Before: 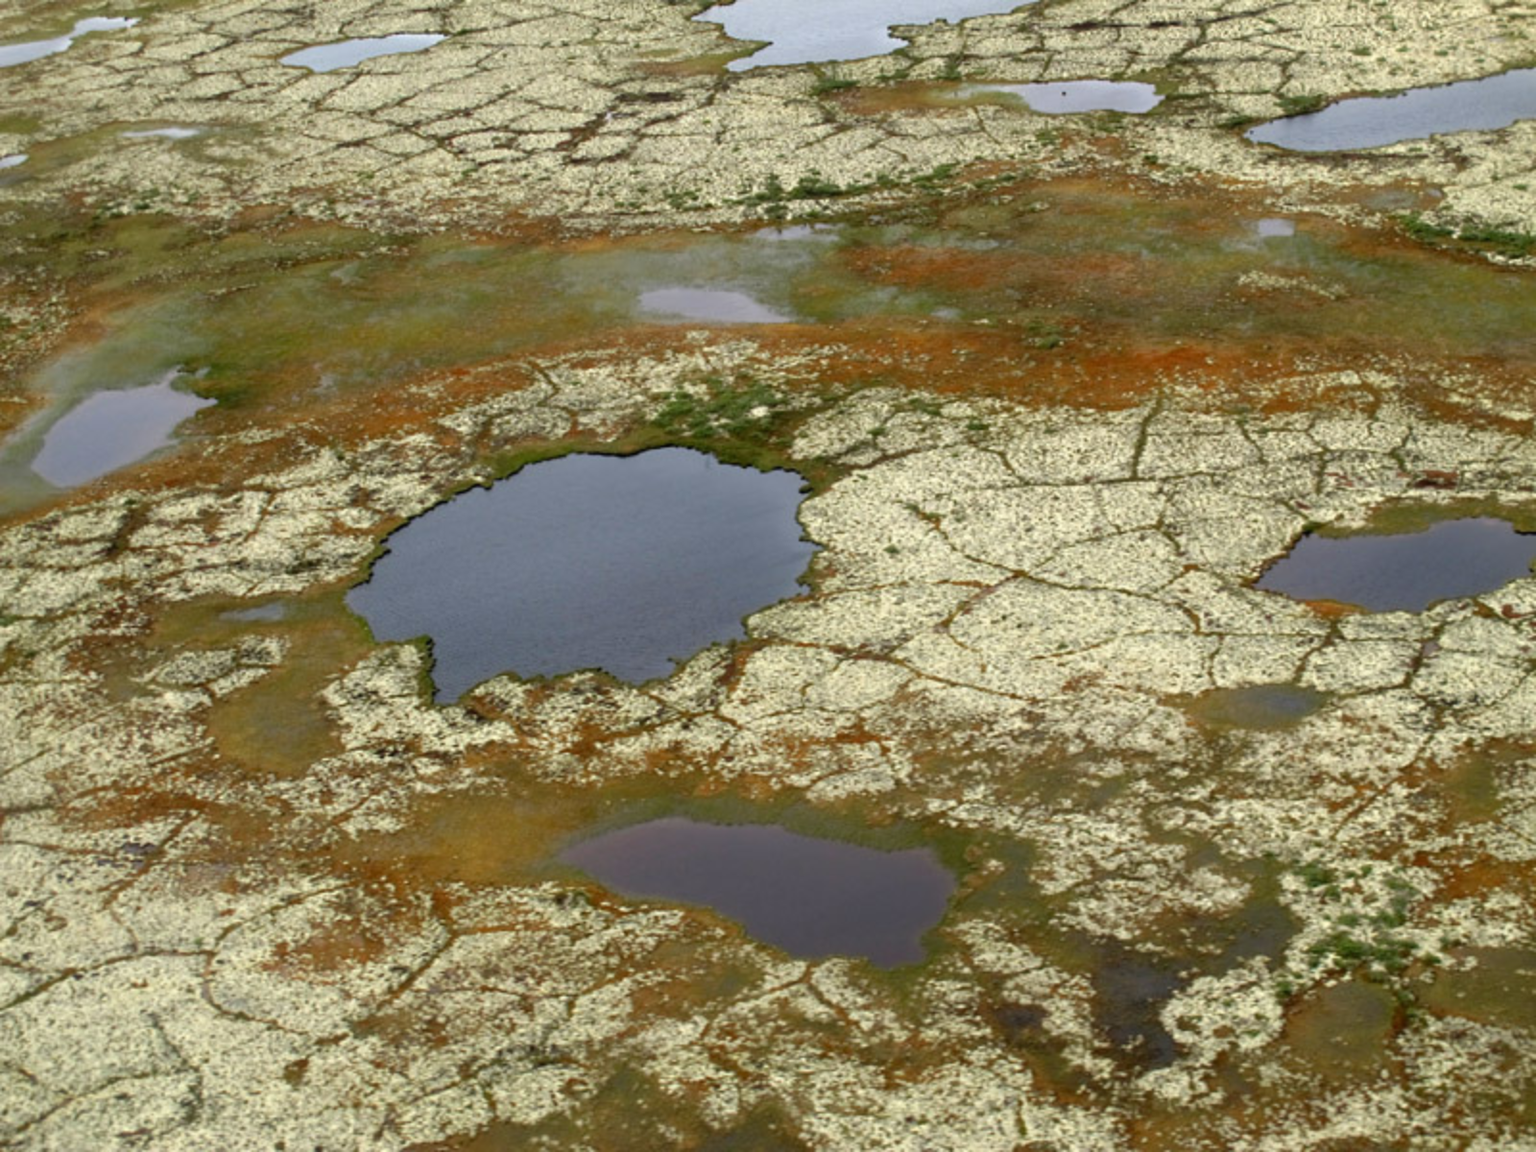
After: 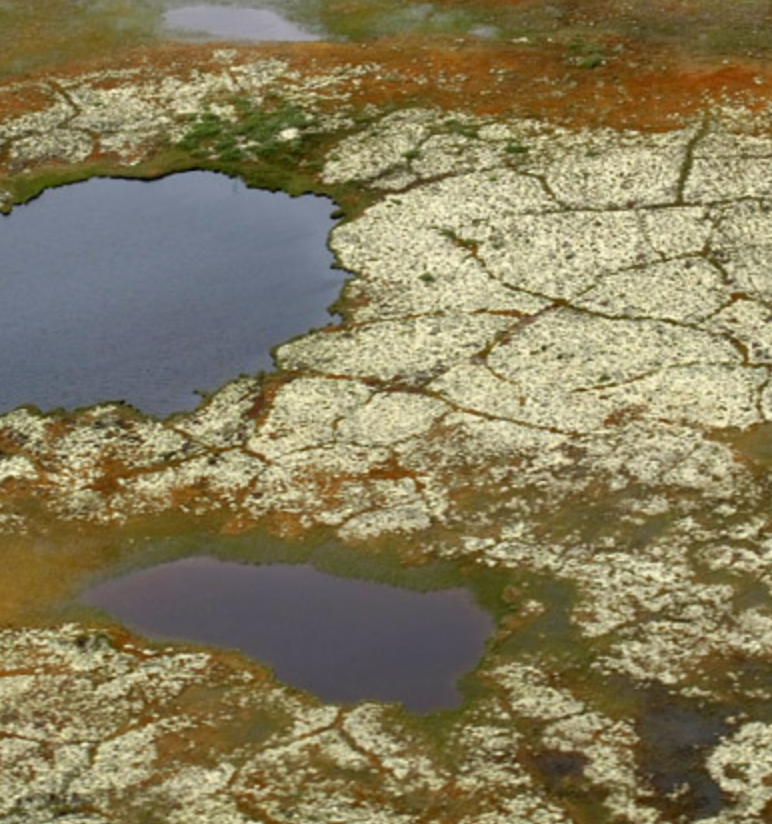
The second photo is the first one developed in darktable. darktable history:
crop: left 31.379%, top 24.658%, right 20.326%, bottom 6.628%
shadows and highlights: soften with gaussian
